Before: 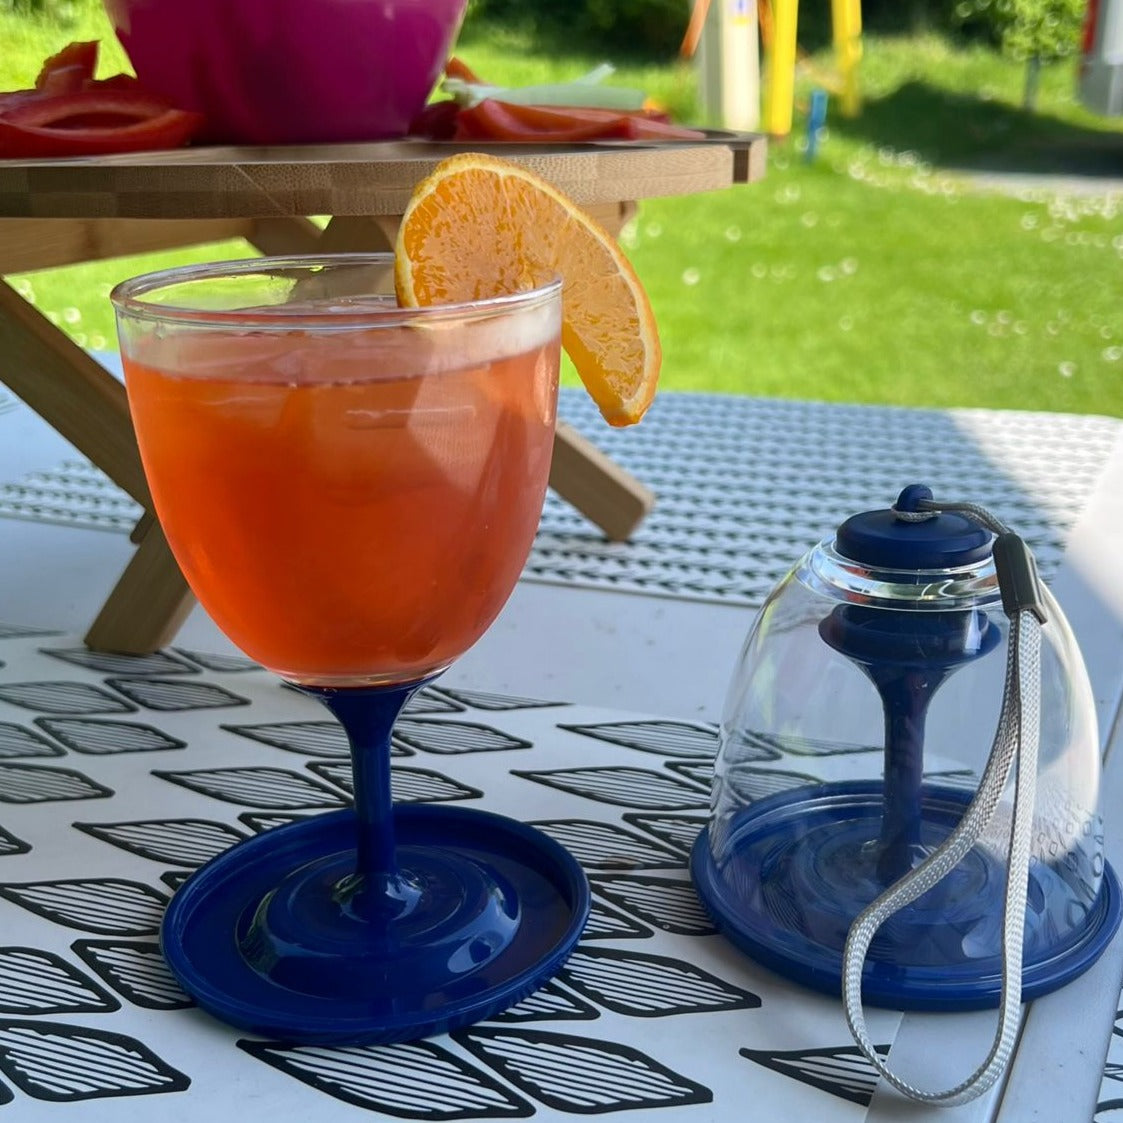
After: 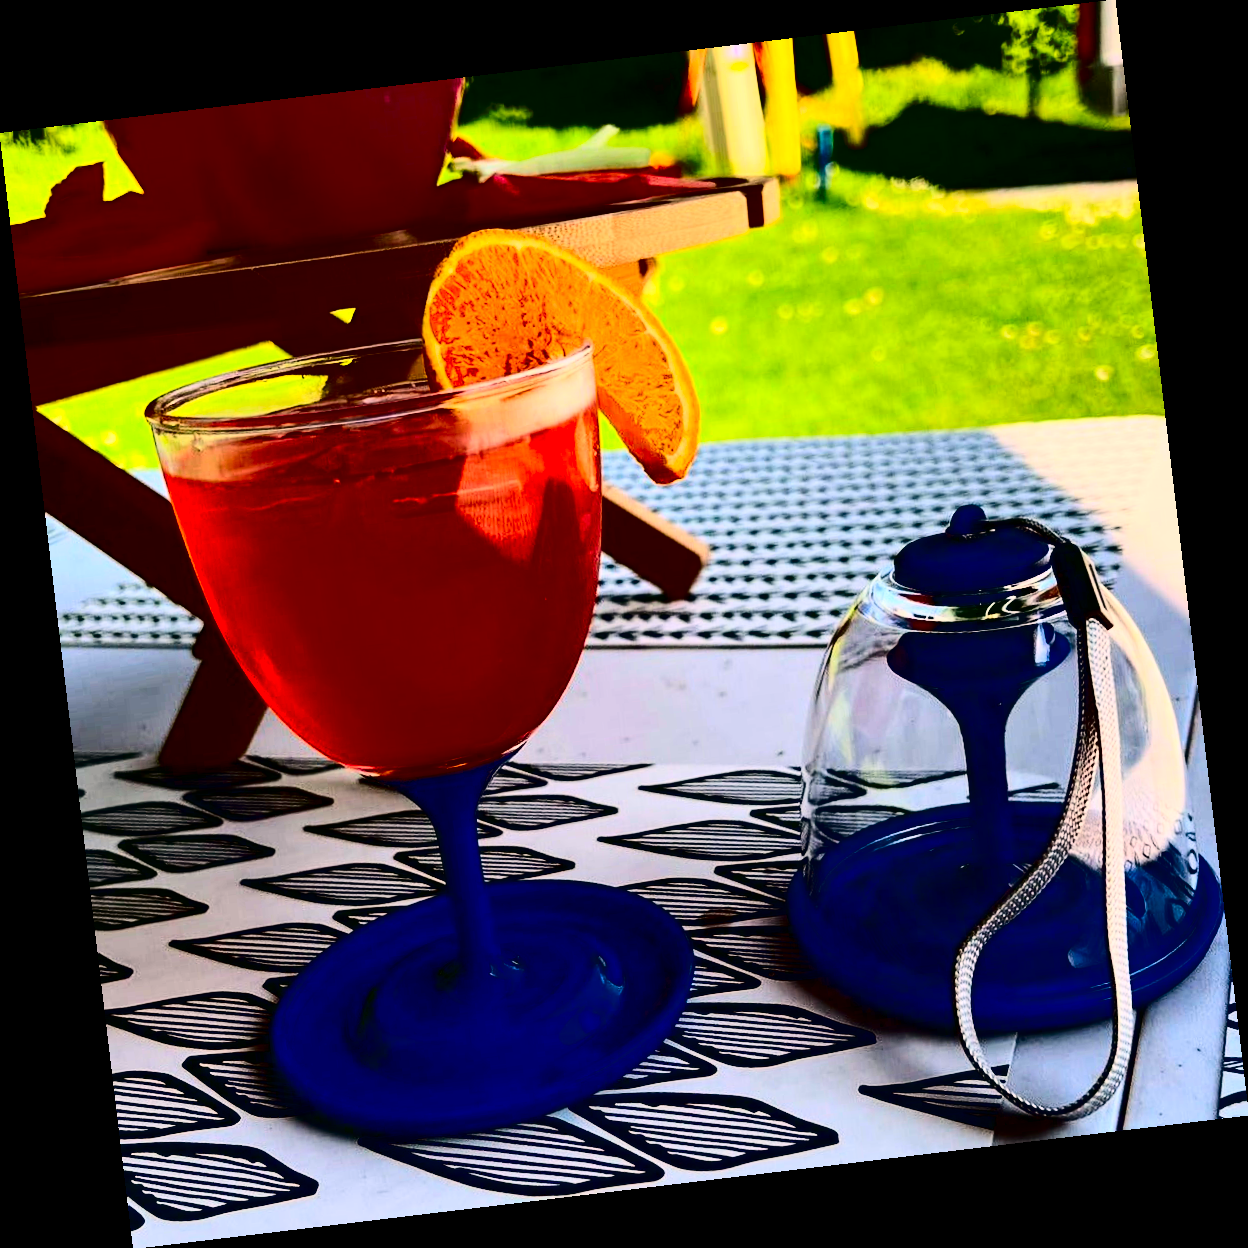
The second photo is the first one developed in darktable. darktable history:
contrast brightness saturation: contrast 0.77, brightness -1, saturation 1
rotate and perspective: rotation -6.83°, automatic cropping off
white balance: red 1.127, blue 0.943
